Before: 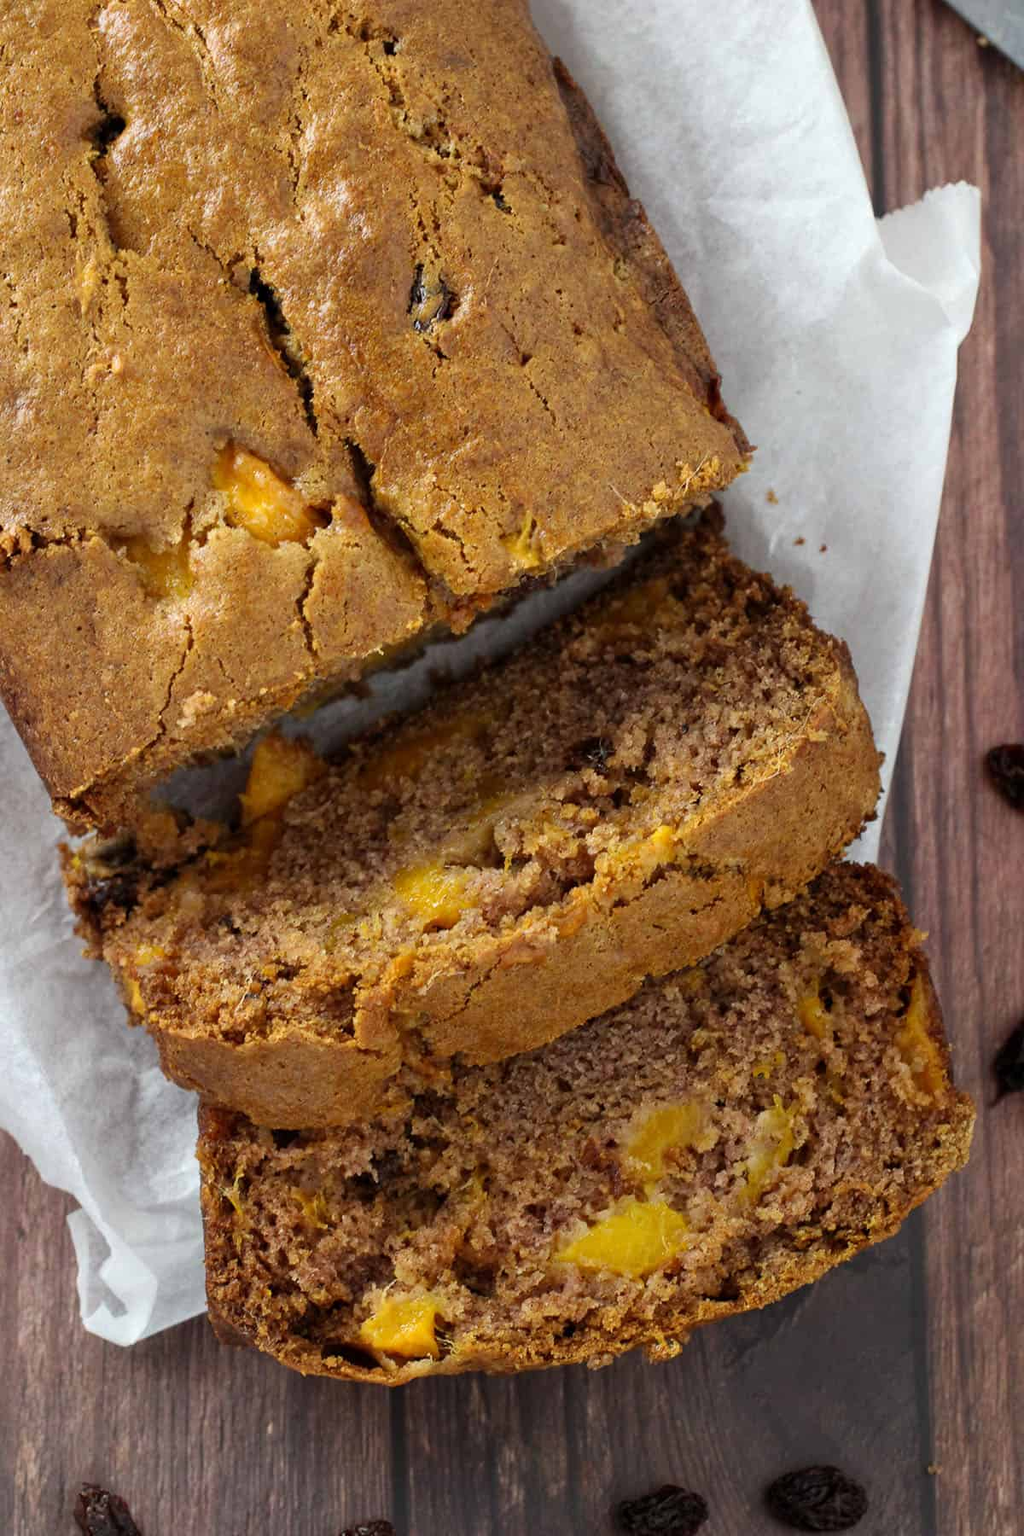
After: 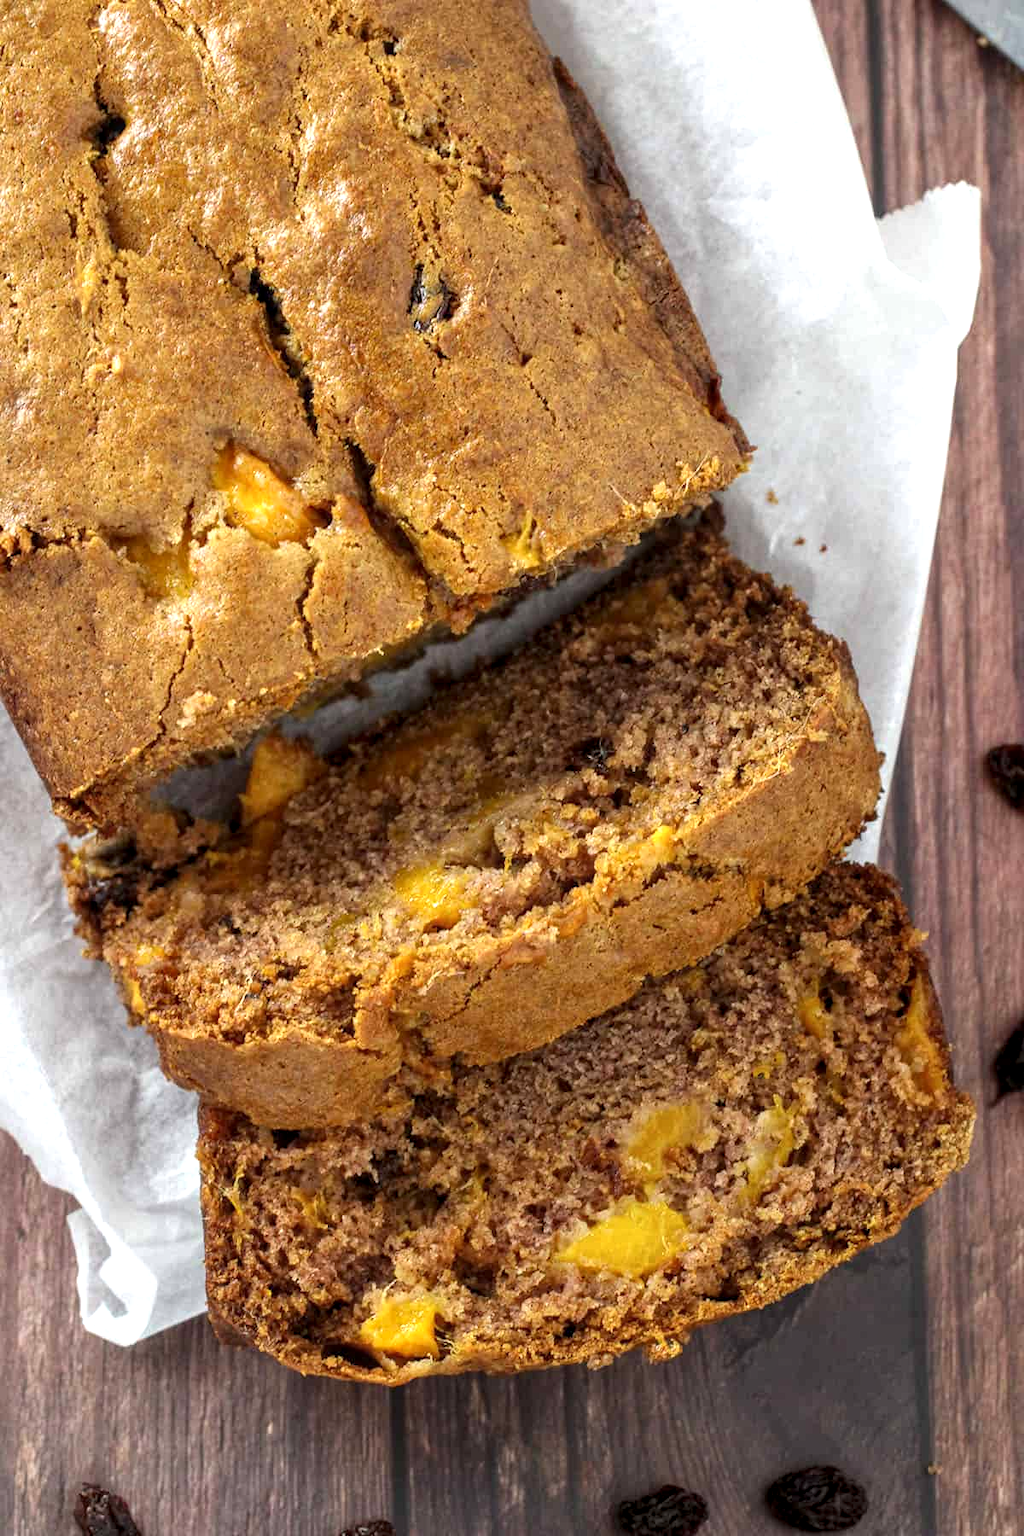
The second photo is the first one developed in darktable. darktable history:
exposure: black level correction 0, exposure 0.498 EV, compensate highlight preservation false
local contrast: on, module defaults
